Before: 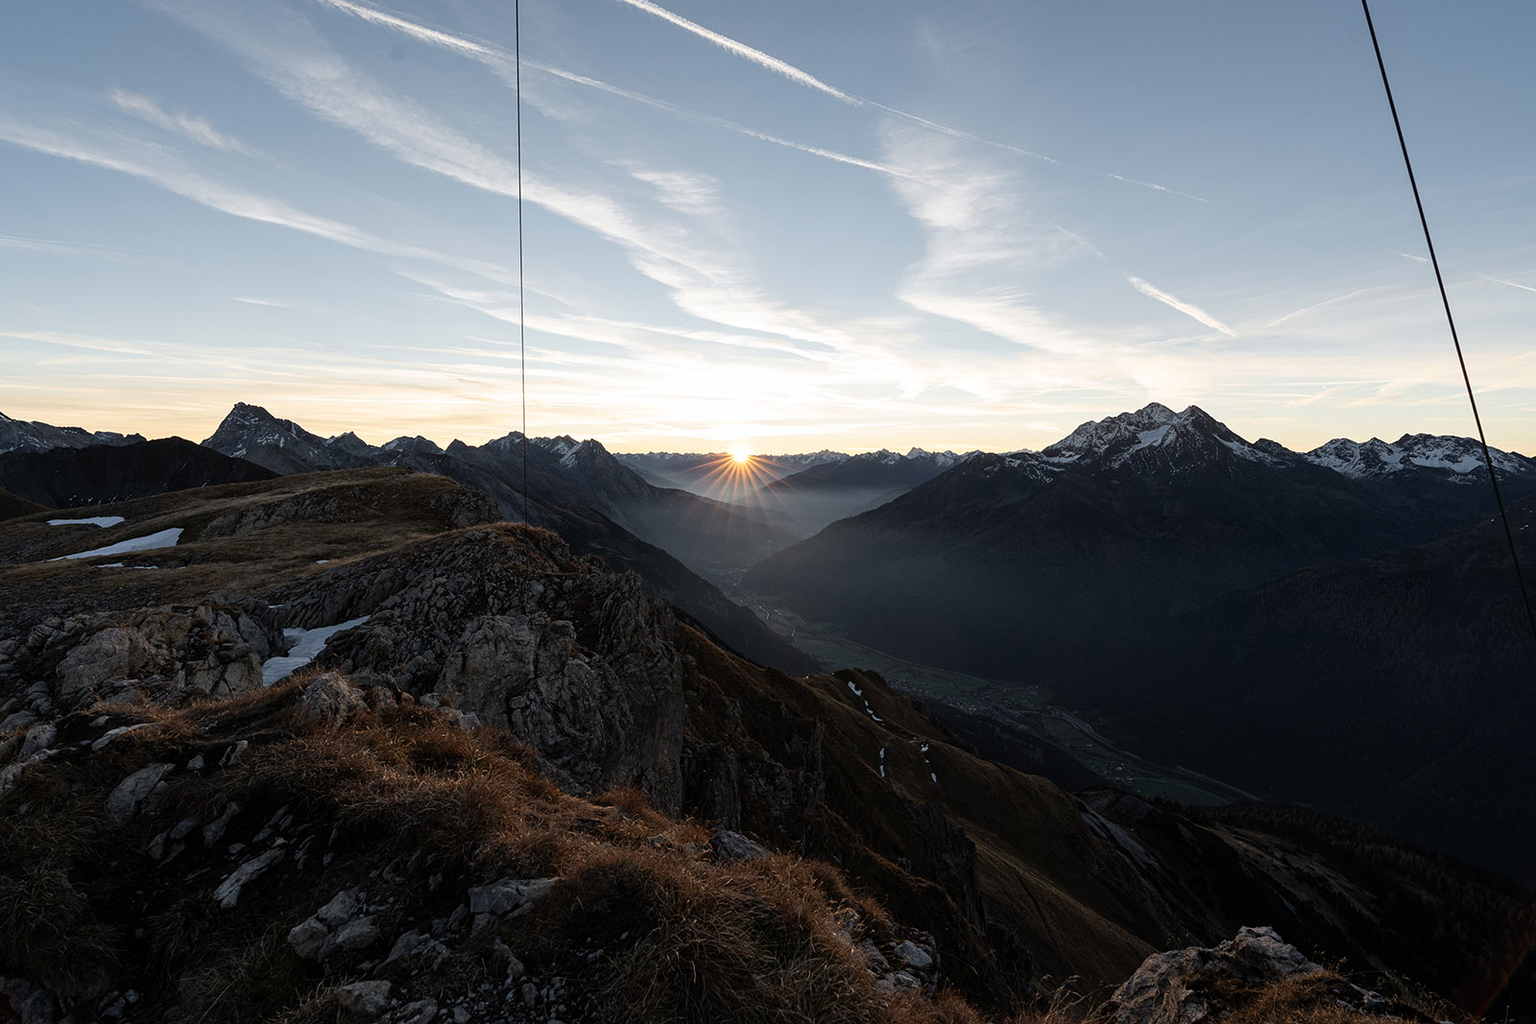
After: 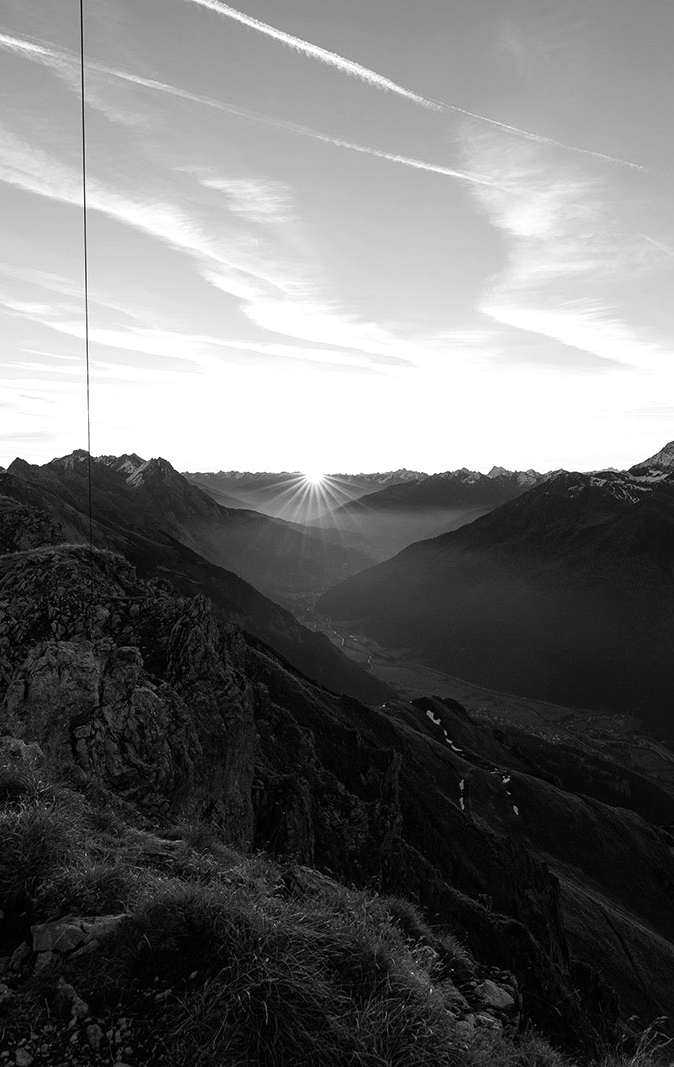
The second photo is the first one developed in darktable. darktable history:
exposure: black level correction 0.001, compensate highlight preservation false
crop: left 28.583%, right 29.231%
monochrome: a 0, b 0, size 0.5, highlights 0.57
color balance: mode lift, gamma, gain (sRGB), lift [0.997, 0.979, 1.021, 1.011], gamma [1, 1.084, 0.916, 0.998], gain [1, 0.87, 1.13, 1.101], contrast 4.55%, contrast fulcrum 38.24%, output saturation 104.09%
